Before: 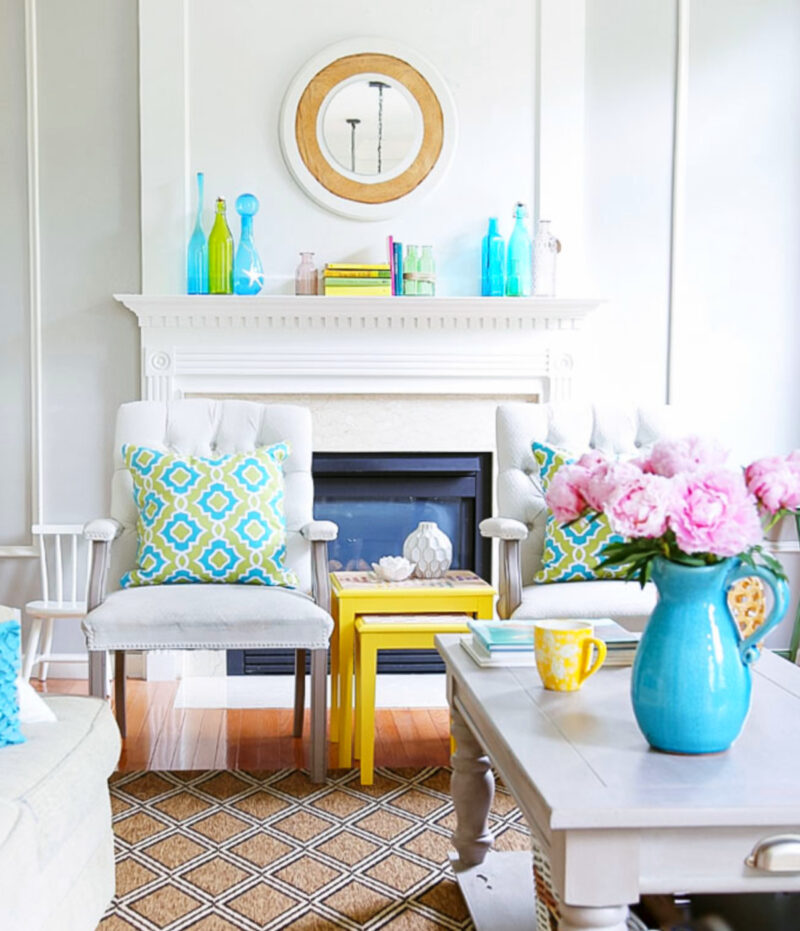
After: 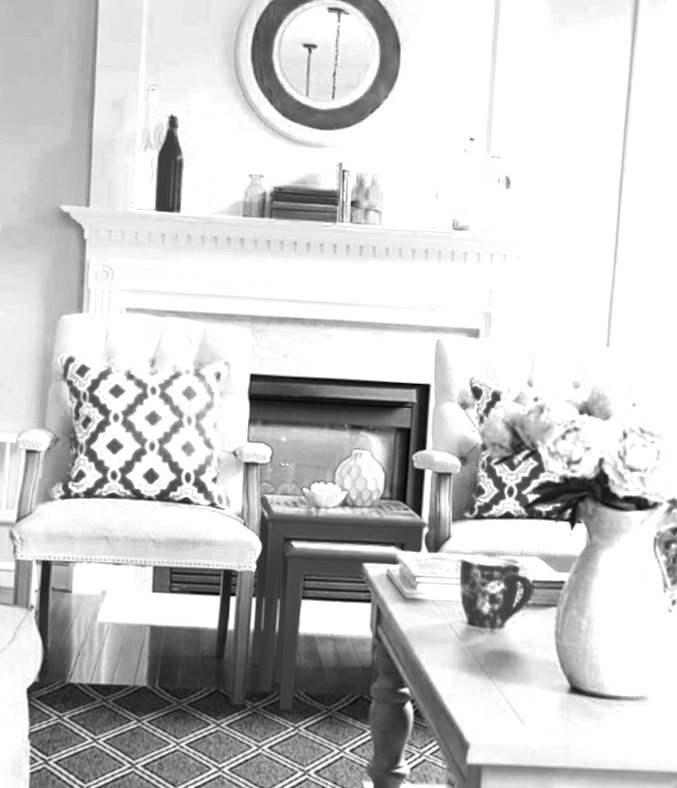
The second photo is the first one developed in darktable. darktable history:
crop and rotate: angle -3.27°, left 5.211%, top 5.211%, right 4.607%, bottom 4.607%
color zones: curves: ch0 [(0.287, 0.048) (0.493, 0.484) (0.737, 0.816)]; ch1 [(0, 0) (0.143, 0) (0.286, 0) (0.429, 0) (0.571, 0) (0.714, 0) (0.857, 0)]
white balance: red 0.98, blue 1.034
